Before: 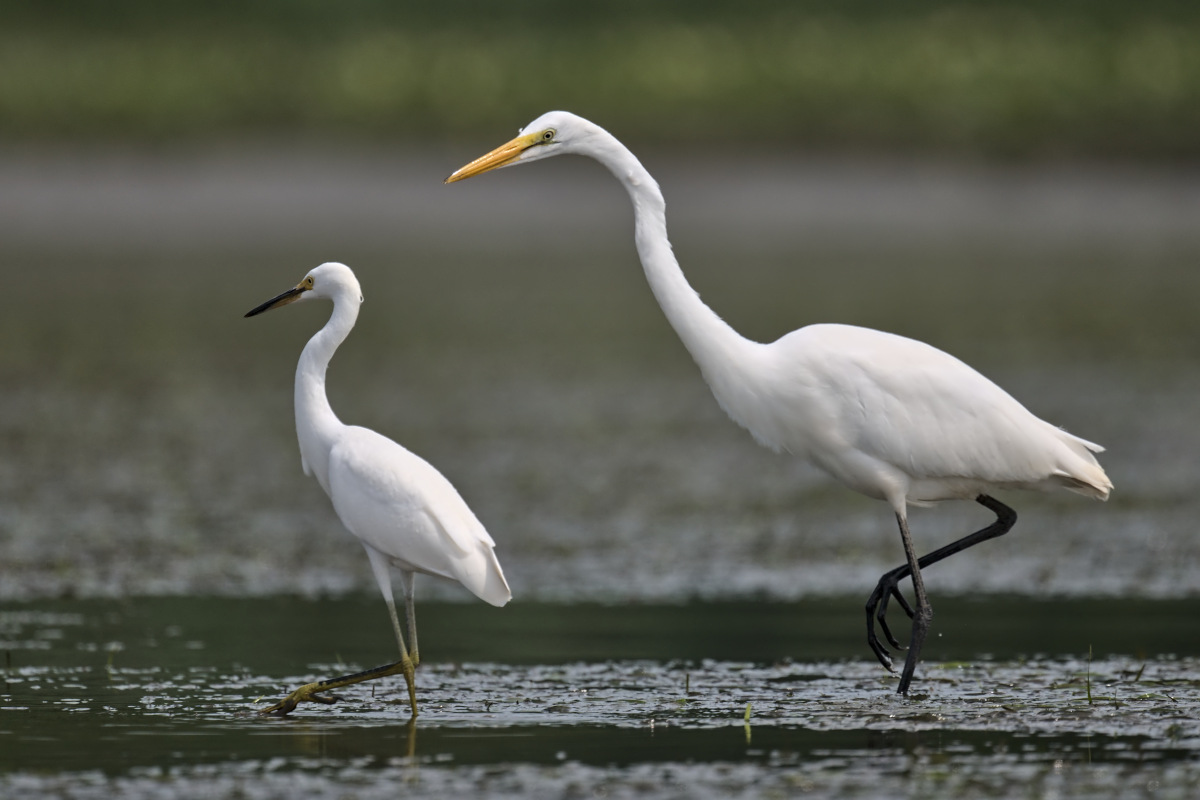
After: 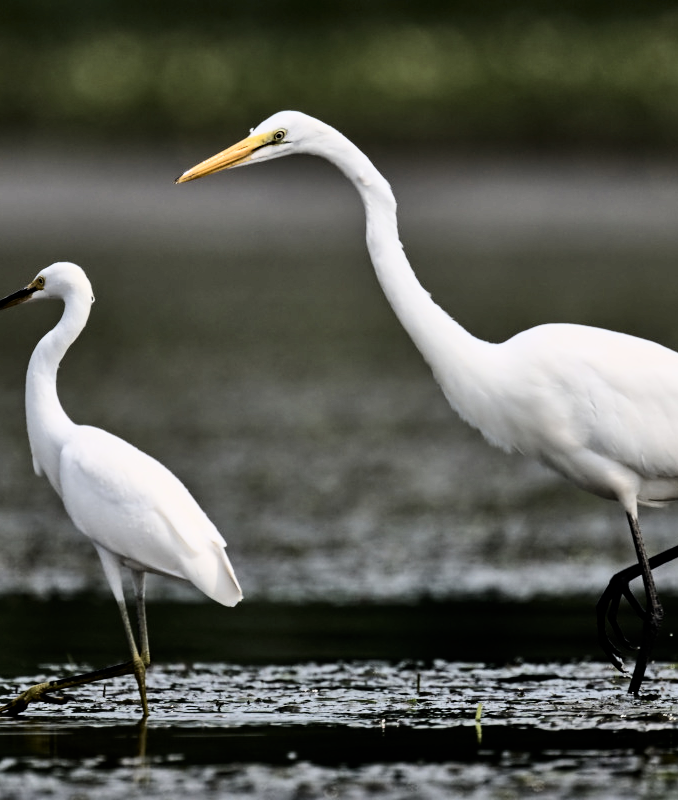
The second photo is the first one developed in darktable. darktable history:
contrast brightness saturation: contrast 0.383, brightness 0.097
crop and rotate: left 22.438%, right 20.993%
tone equalizer: -8 EV -0.544 EV, edges refinement/feathering 500, mask exposure compensation -1.57 EV, preserve details no
filmic rgb: black relative exposure -3.94 EV, white relative exposure 3.13 EV, threshold 5.99 EV, hardness 2.87, enable highlight reconstruction true
